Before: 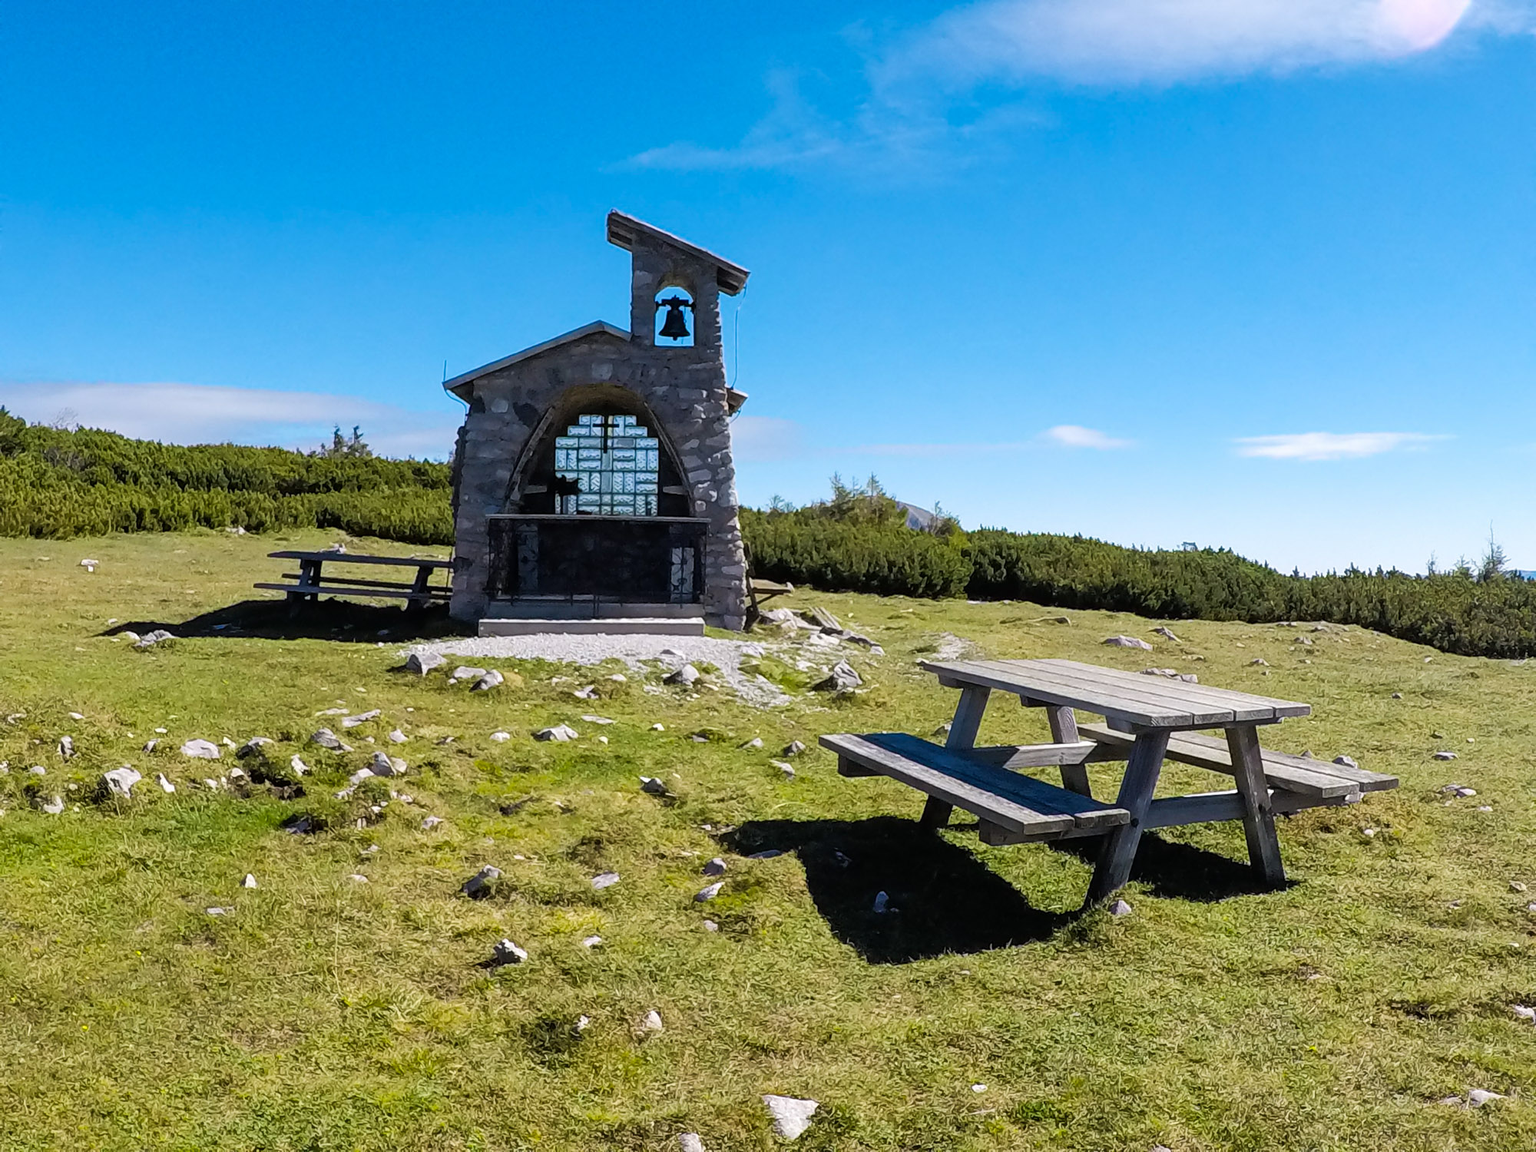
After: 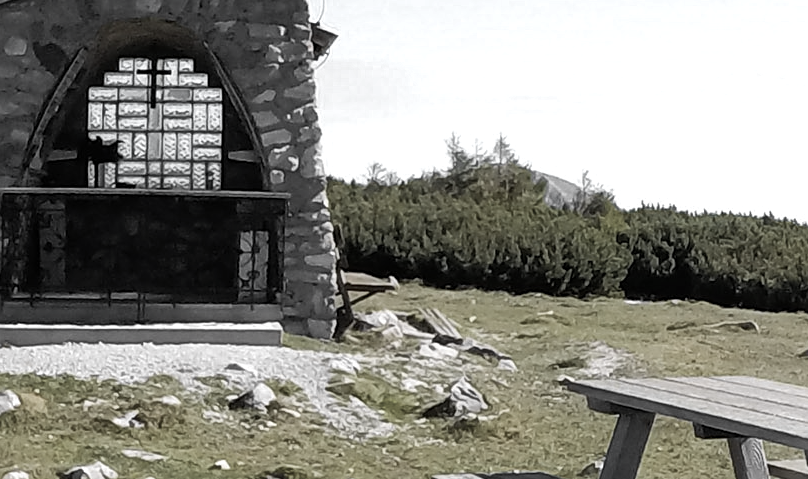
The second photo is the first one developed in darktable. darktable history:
color zones: curves: ch0 [(0, 0.613) (0.01, 0.613) (0.245, 0.448) (0.498, 0.529) (0.642, 0.665) (0.879, 0.777) (0.99, 0.613)]; ch1 [(0, 0.035) (0.121, 0.189) (0.259, 0.197) (0.415, 0.061) (0.589, 0.022) (0.732, 0.022) (0.857, 0.026) (0.991, 0.053)]
sharpen: amount 0.2
crop: left 31.751%, top 32.172%, right 27.8%, bottom 35.83%
